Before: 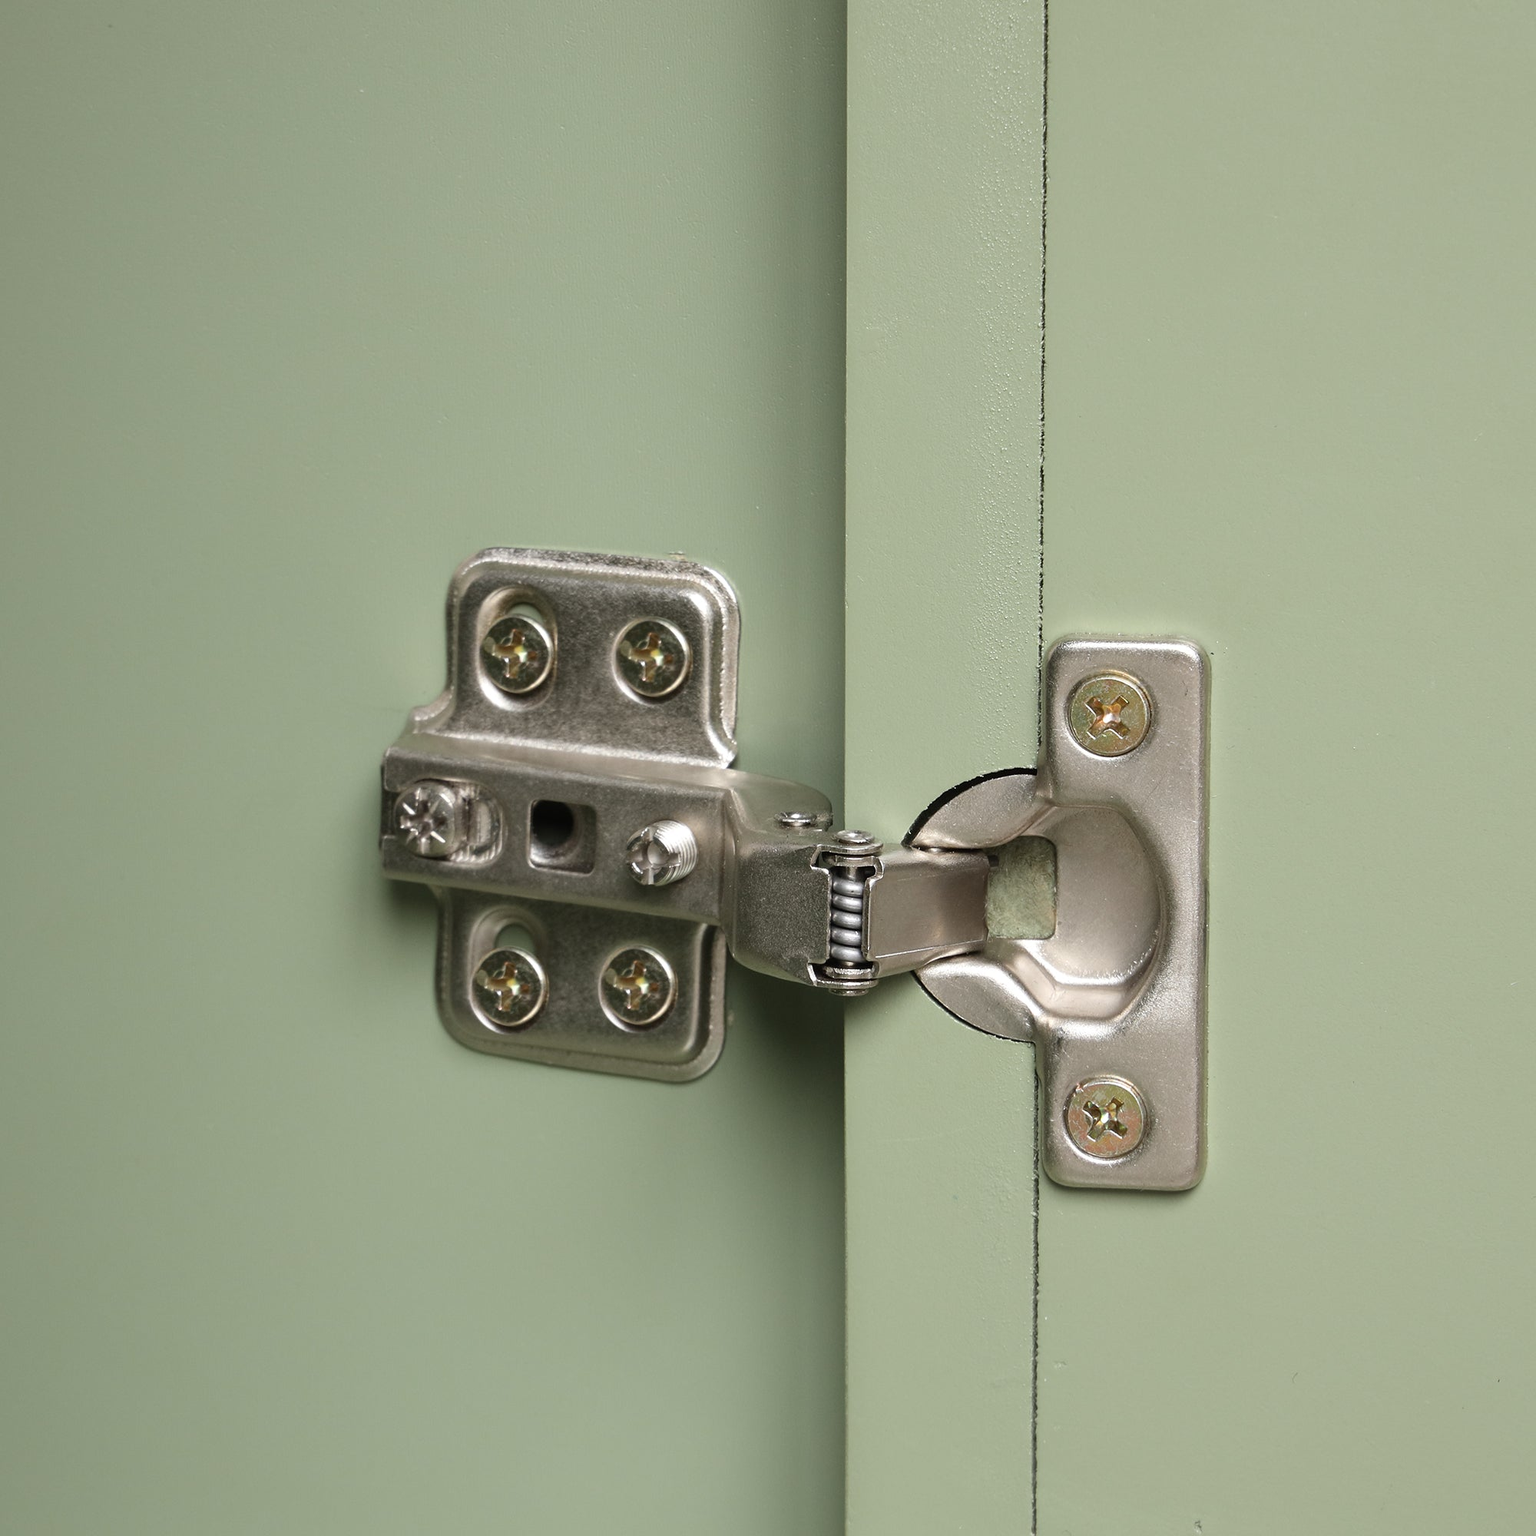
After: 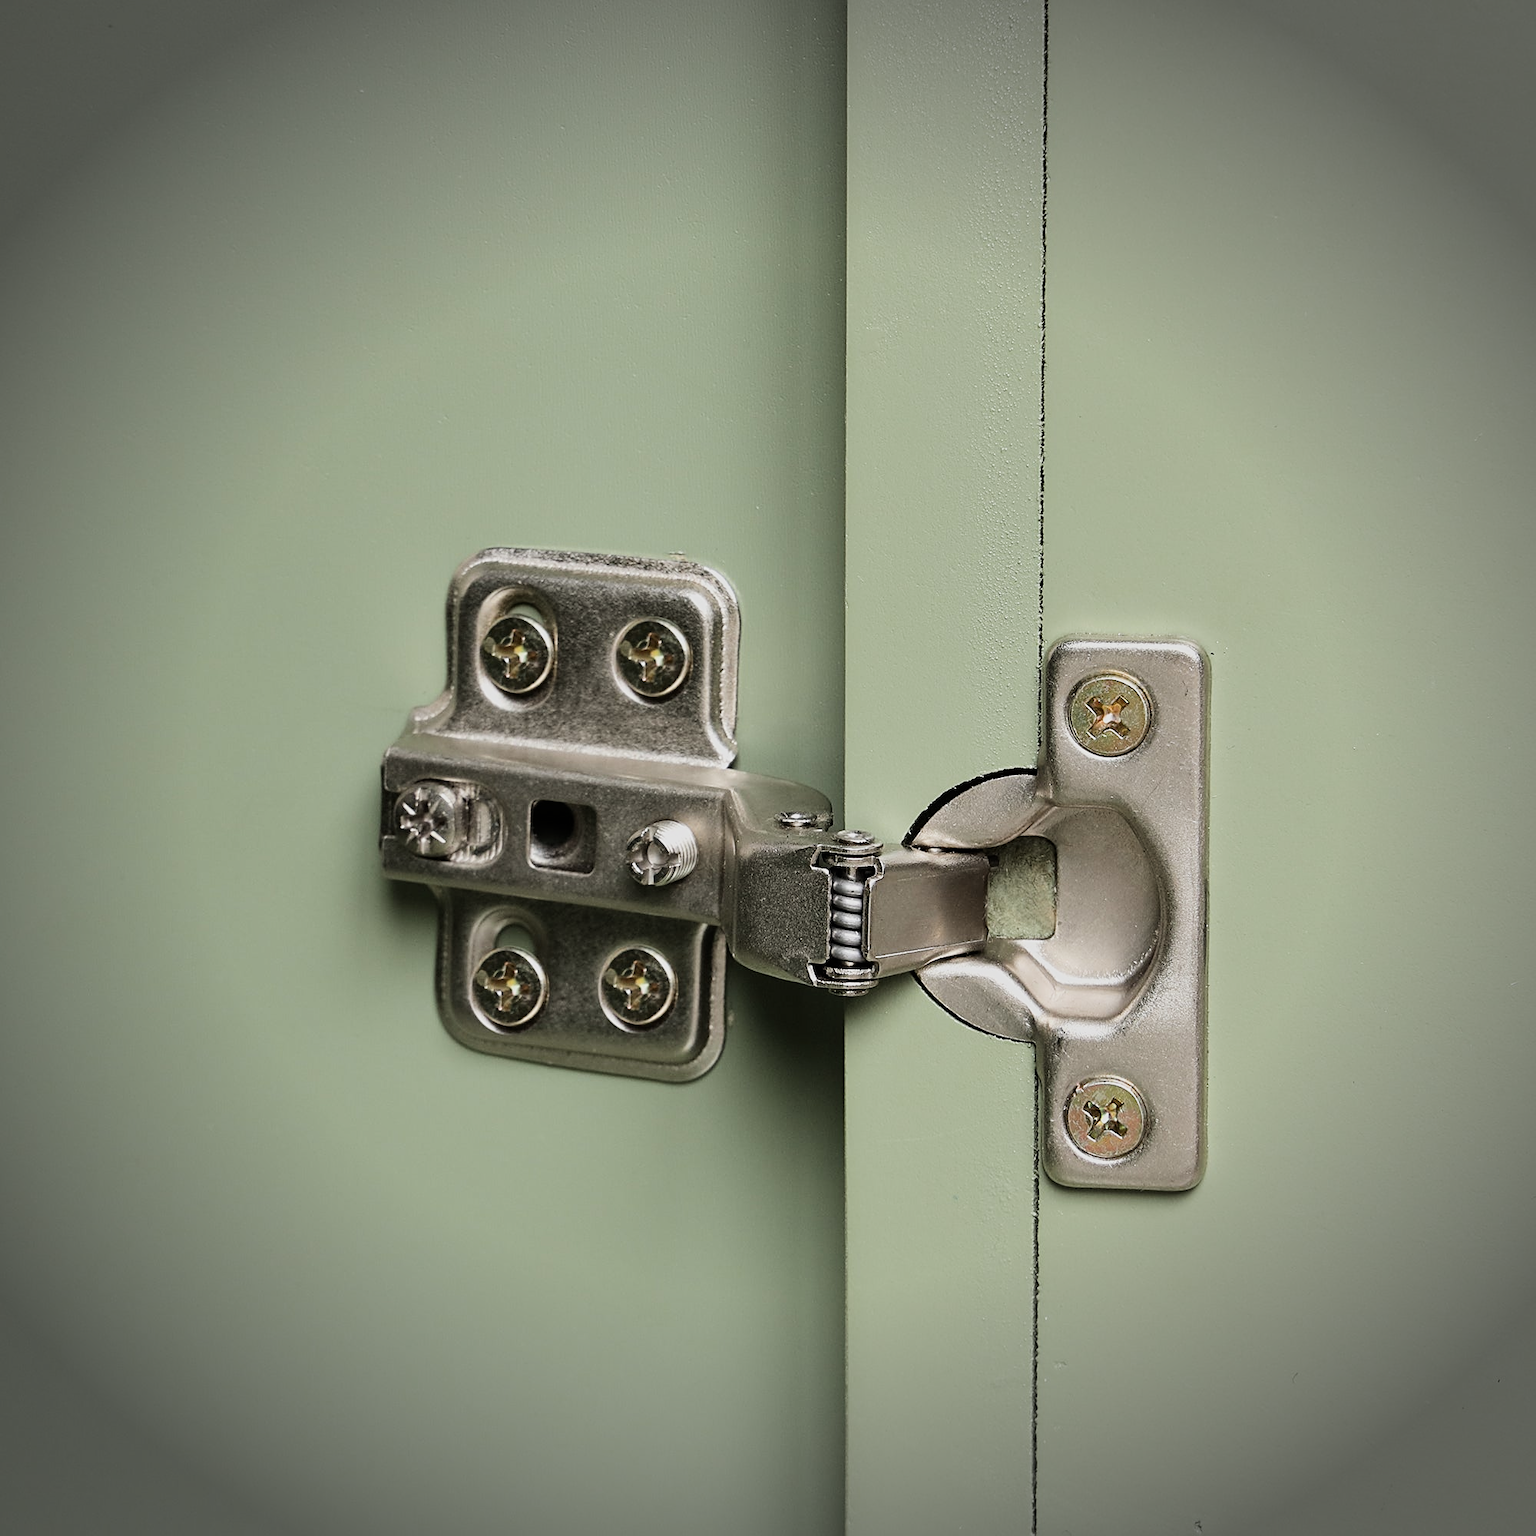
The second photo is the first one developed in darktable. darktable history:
filmic rgb: black relative exposure -7.5 EV, white relative exposure 5 EV, hardness 3.31, contrast 1.3, contrast in shadows safe
shadows and highlights: shadows 37.27, highlights -28.18, soften with gaussian
vignetting: fall-off start 75%, brightness -0.692, width/height ratio 1.084
sharpen: on, module defaults
